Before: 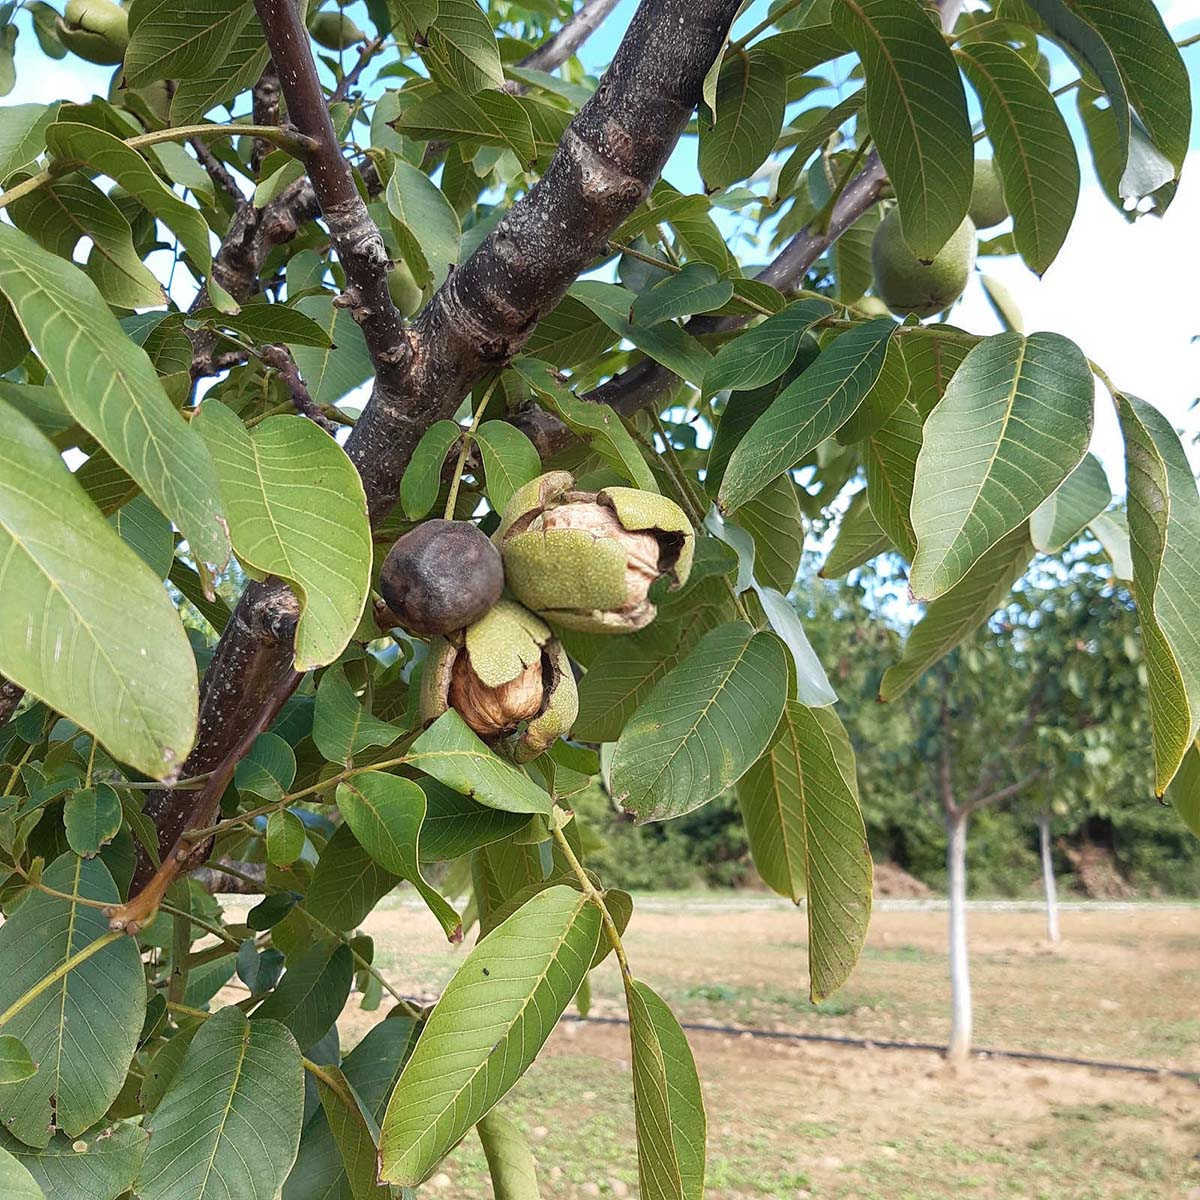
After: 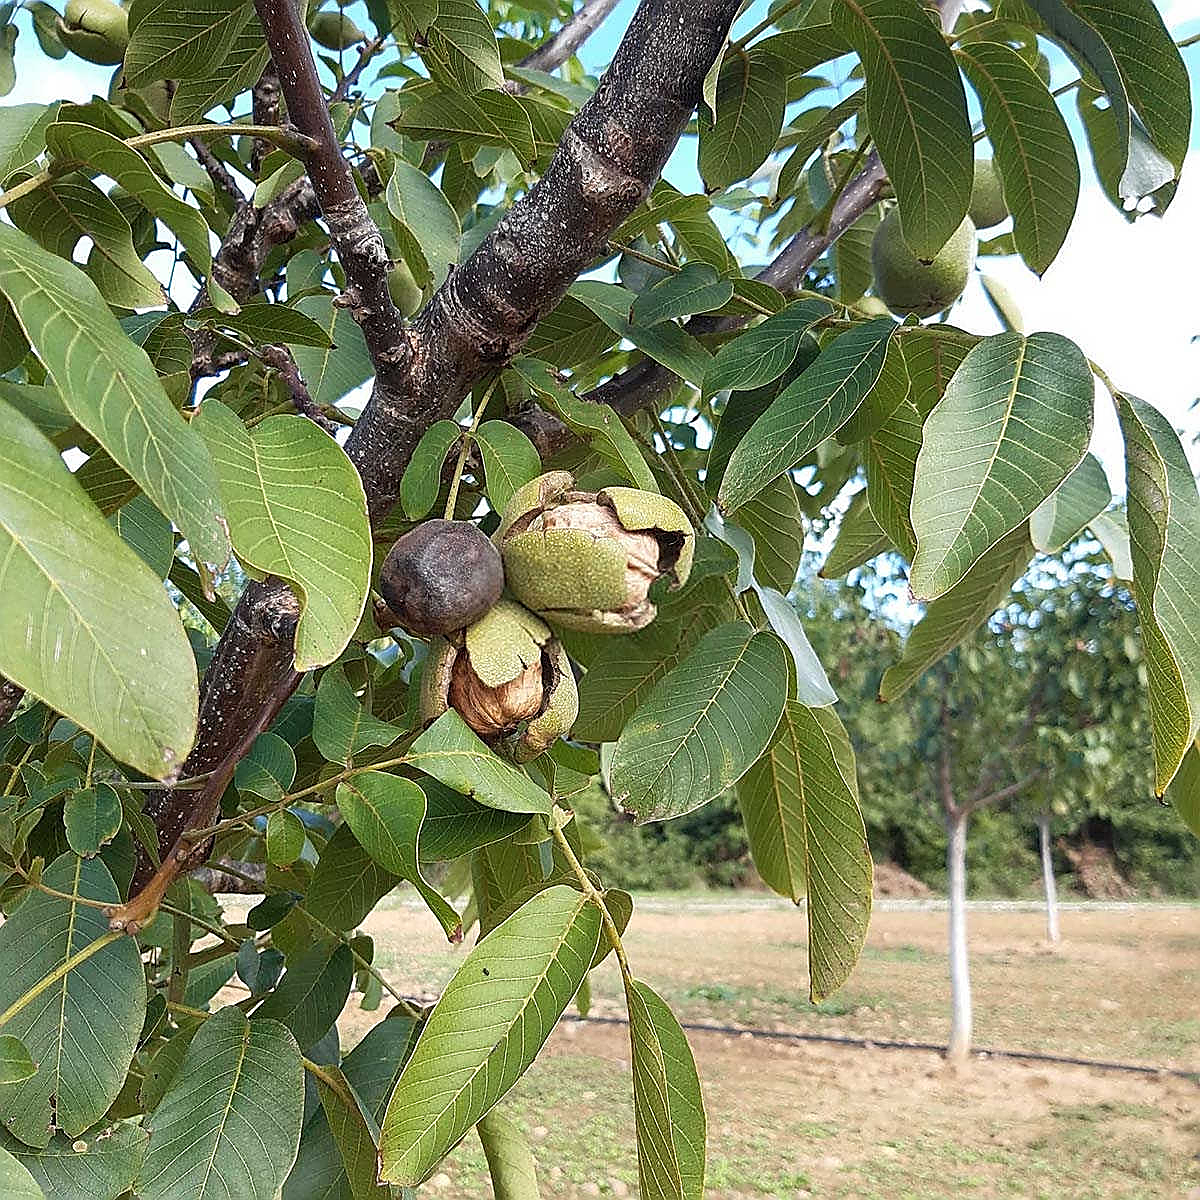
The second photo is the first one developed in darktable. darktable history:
sharpen: radius 1.35, amount 1.234, threshold 0.605
